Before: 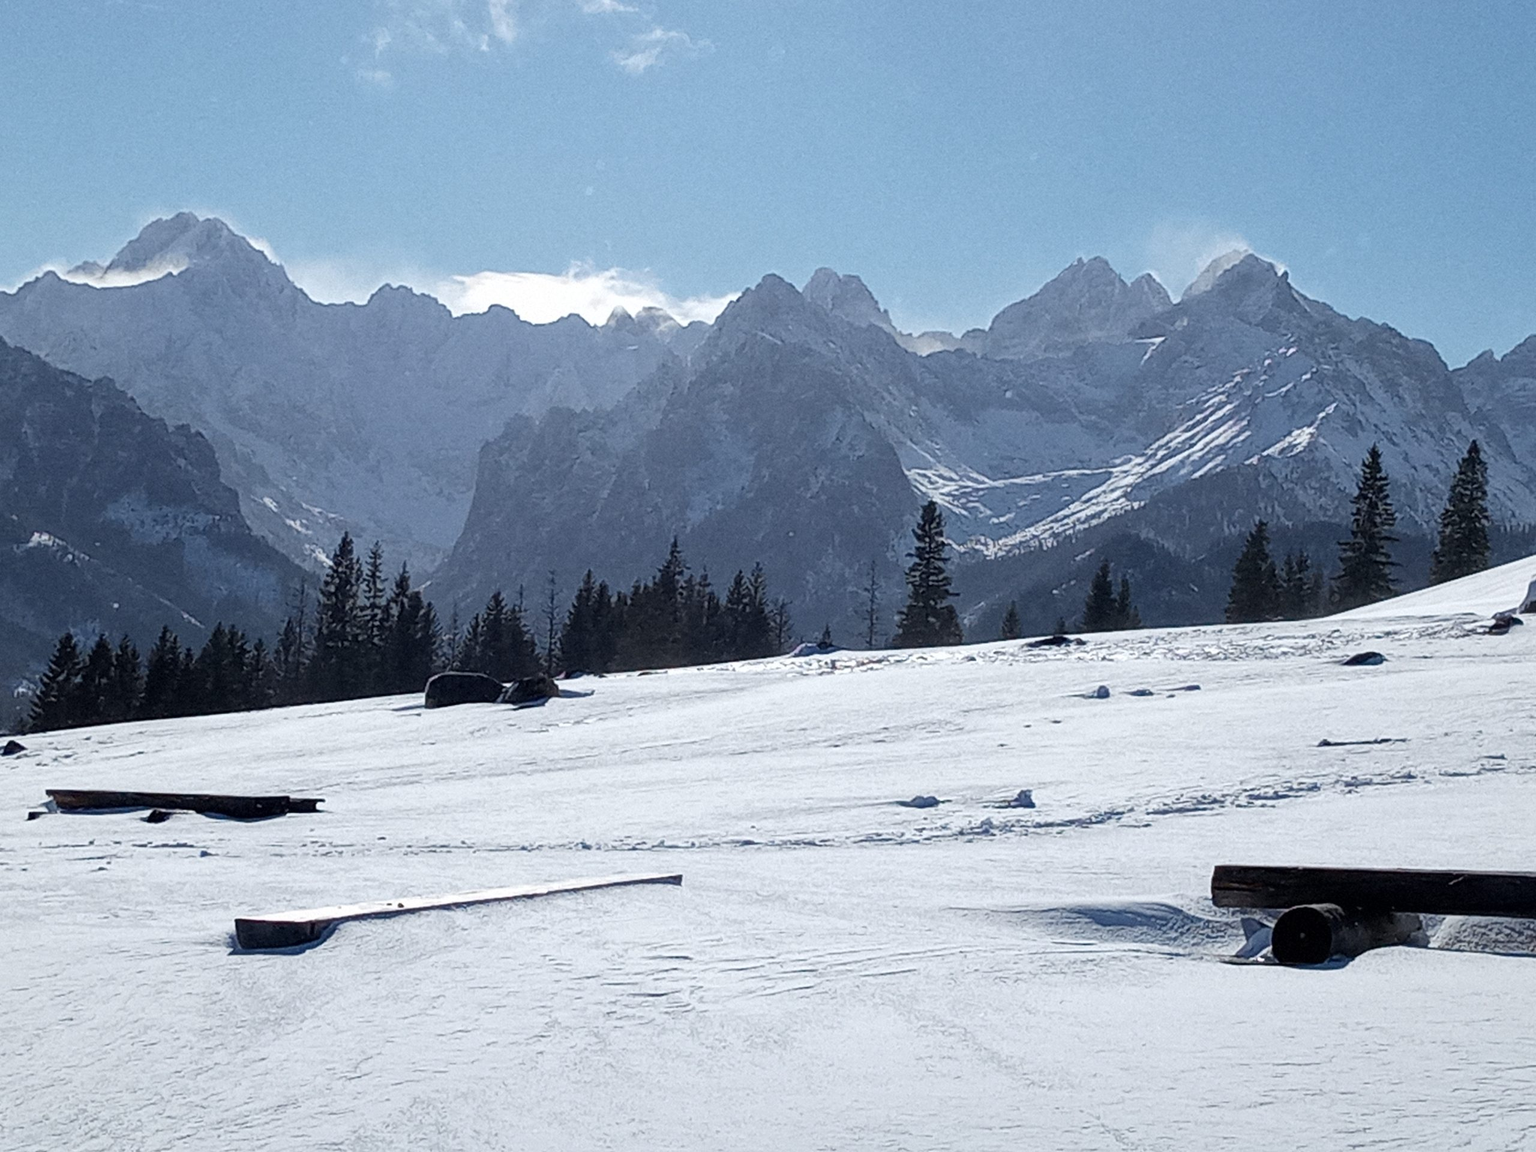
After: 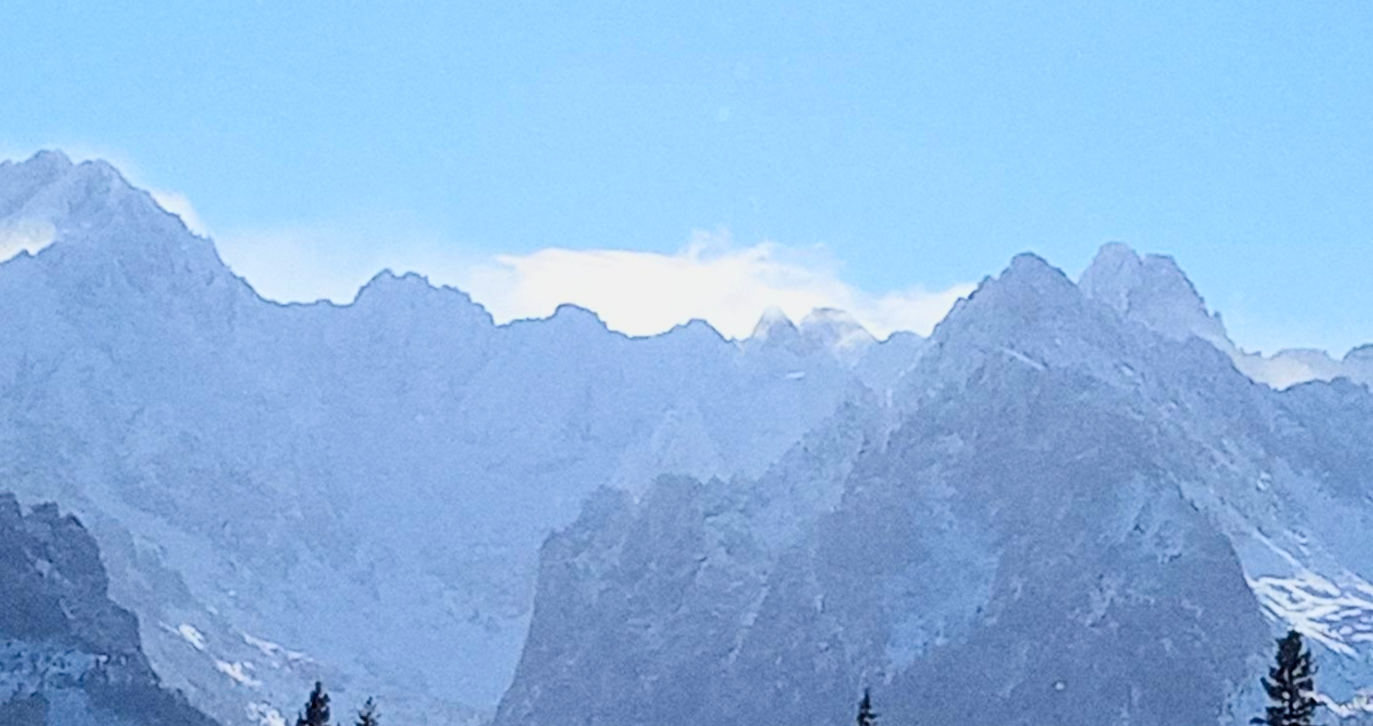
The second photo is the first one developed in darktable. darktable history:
contrast brightness saturation: contrast 0.16, saturation 0.32
exposure: black level correction 0, exposure 1.1 EV, compensate exposure bias true, compensate highlight preservation false
crop: left 10.121%, top 10.631%, right 36.218%, bottom 51.526%
filmic rgb: black relative exposure -7.15 EV, white relative exposure 5.36 EV, hardness 3.02, color science v6 (2022)
